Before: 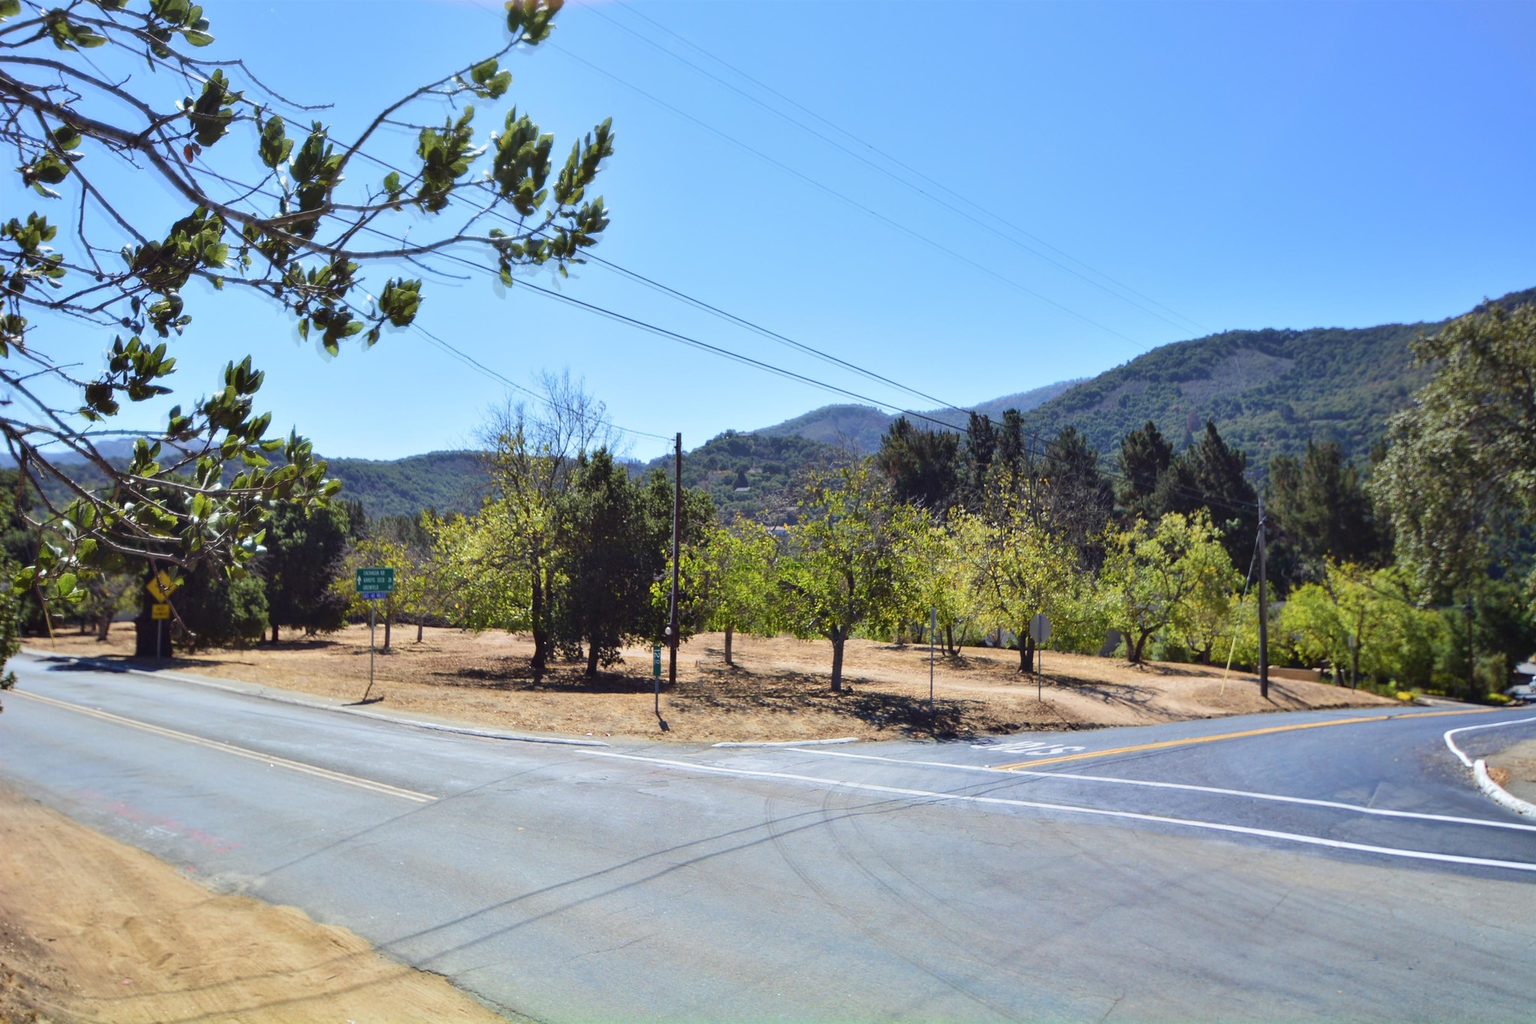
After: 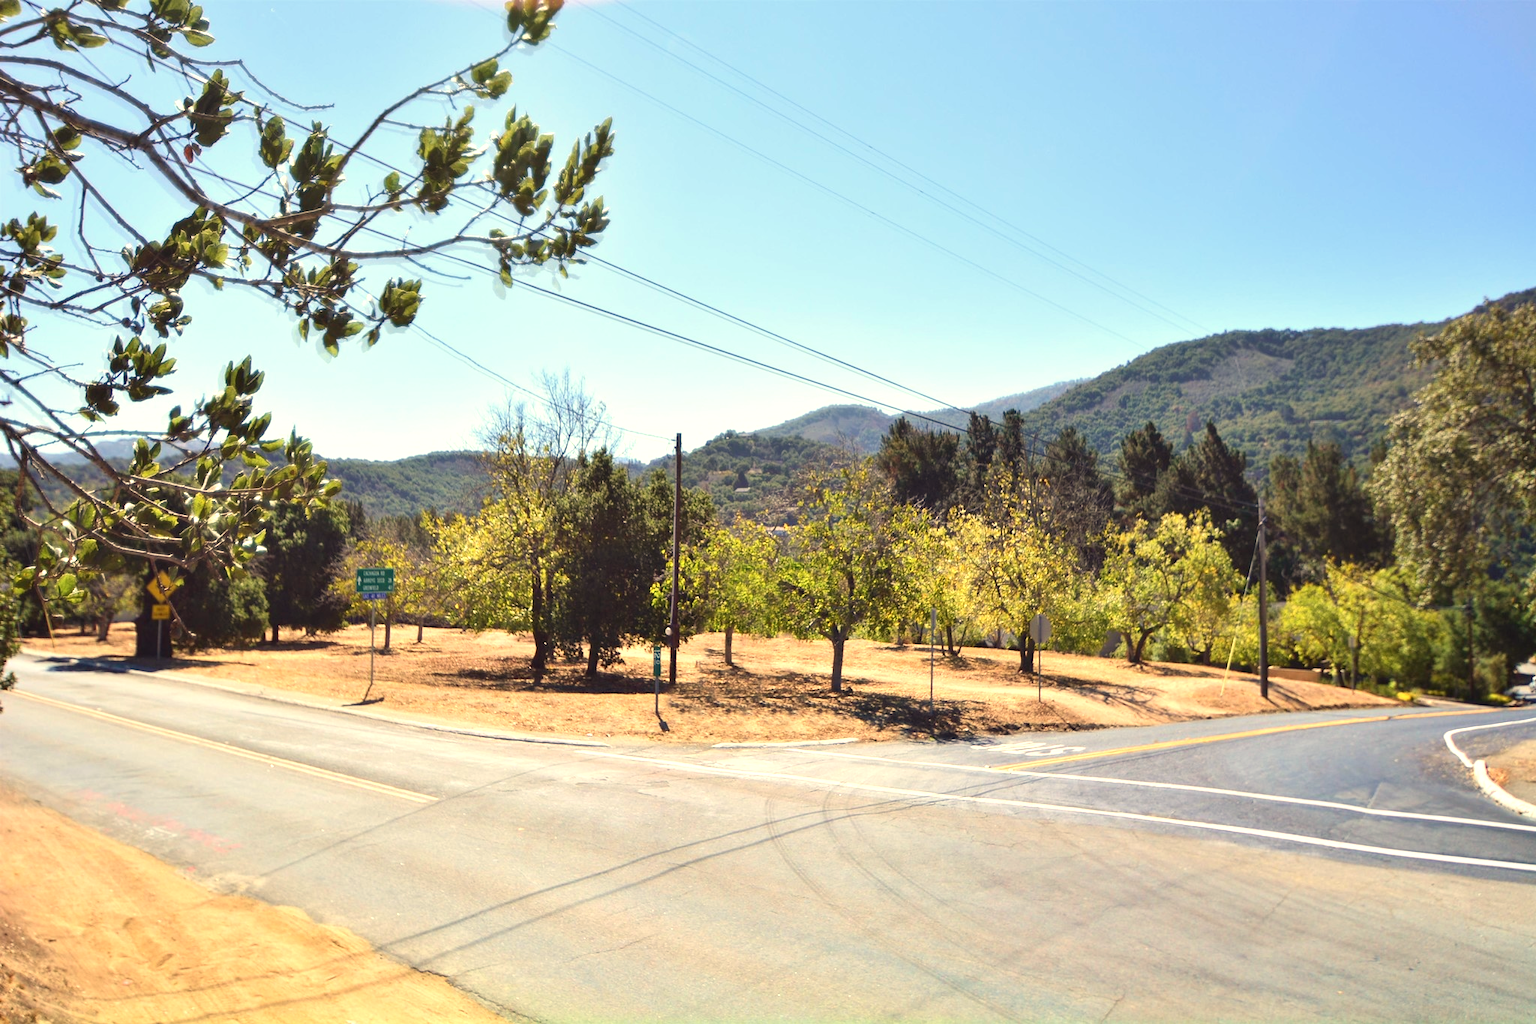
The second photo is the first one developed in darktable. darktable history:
tone equalizer: on, module defaults
white balance: red 1.138, green 0.996, blue 0.812
exposure: exposure 0.6 EV, compensate highlight preservation false
